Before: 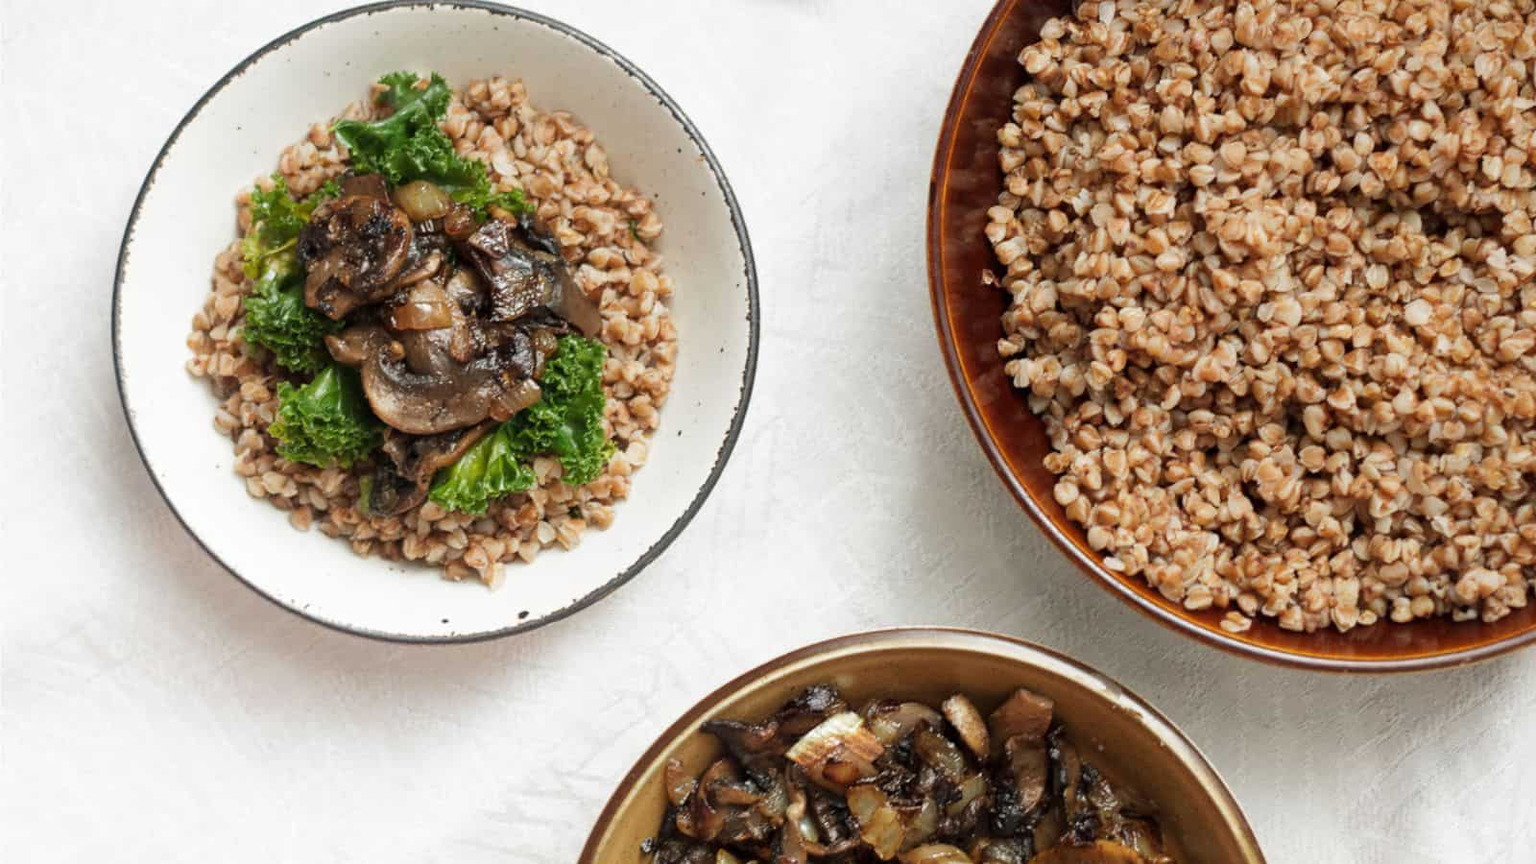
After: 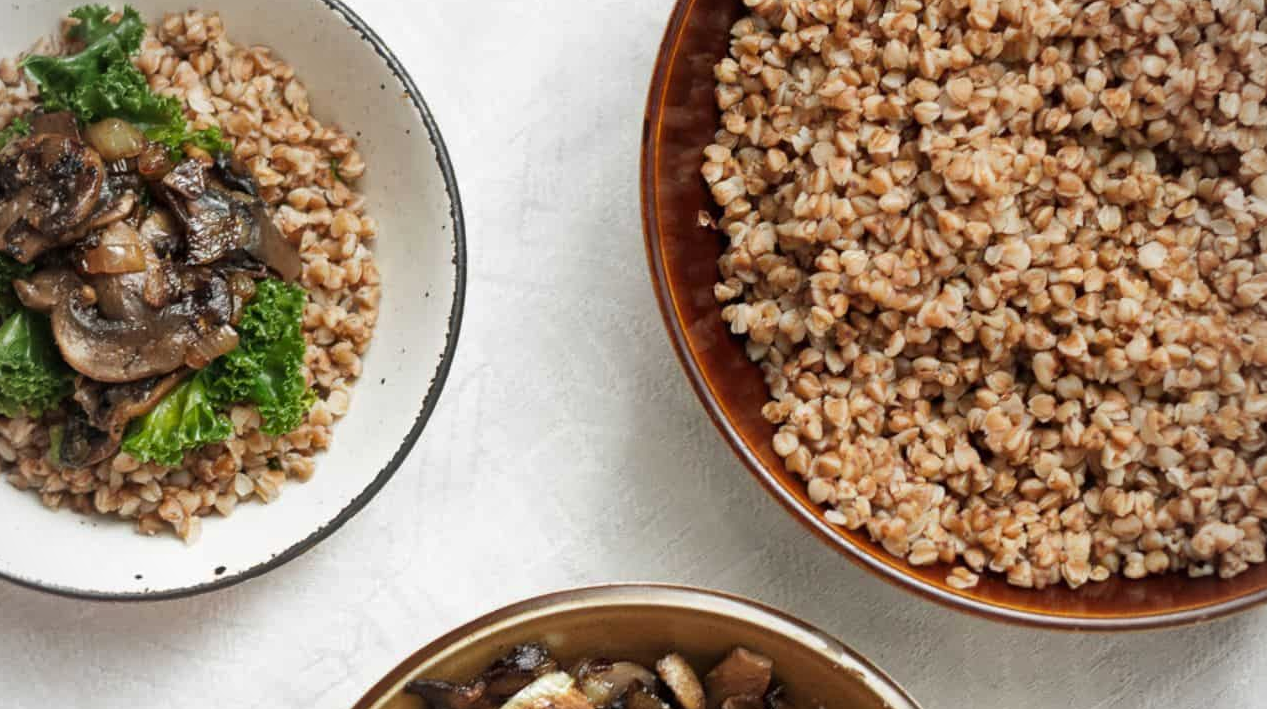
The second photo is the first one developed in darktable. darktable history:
crop and rotate: left 20.345%, top 7.856%, right 0.46%, bottom 13.292%
vignetting: fall-off radius 60.5%, brightness -0.285, unbound false
shadows and highlights: radius 135.24, soften with gaussian
